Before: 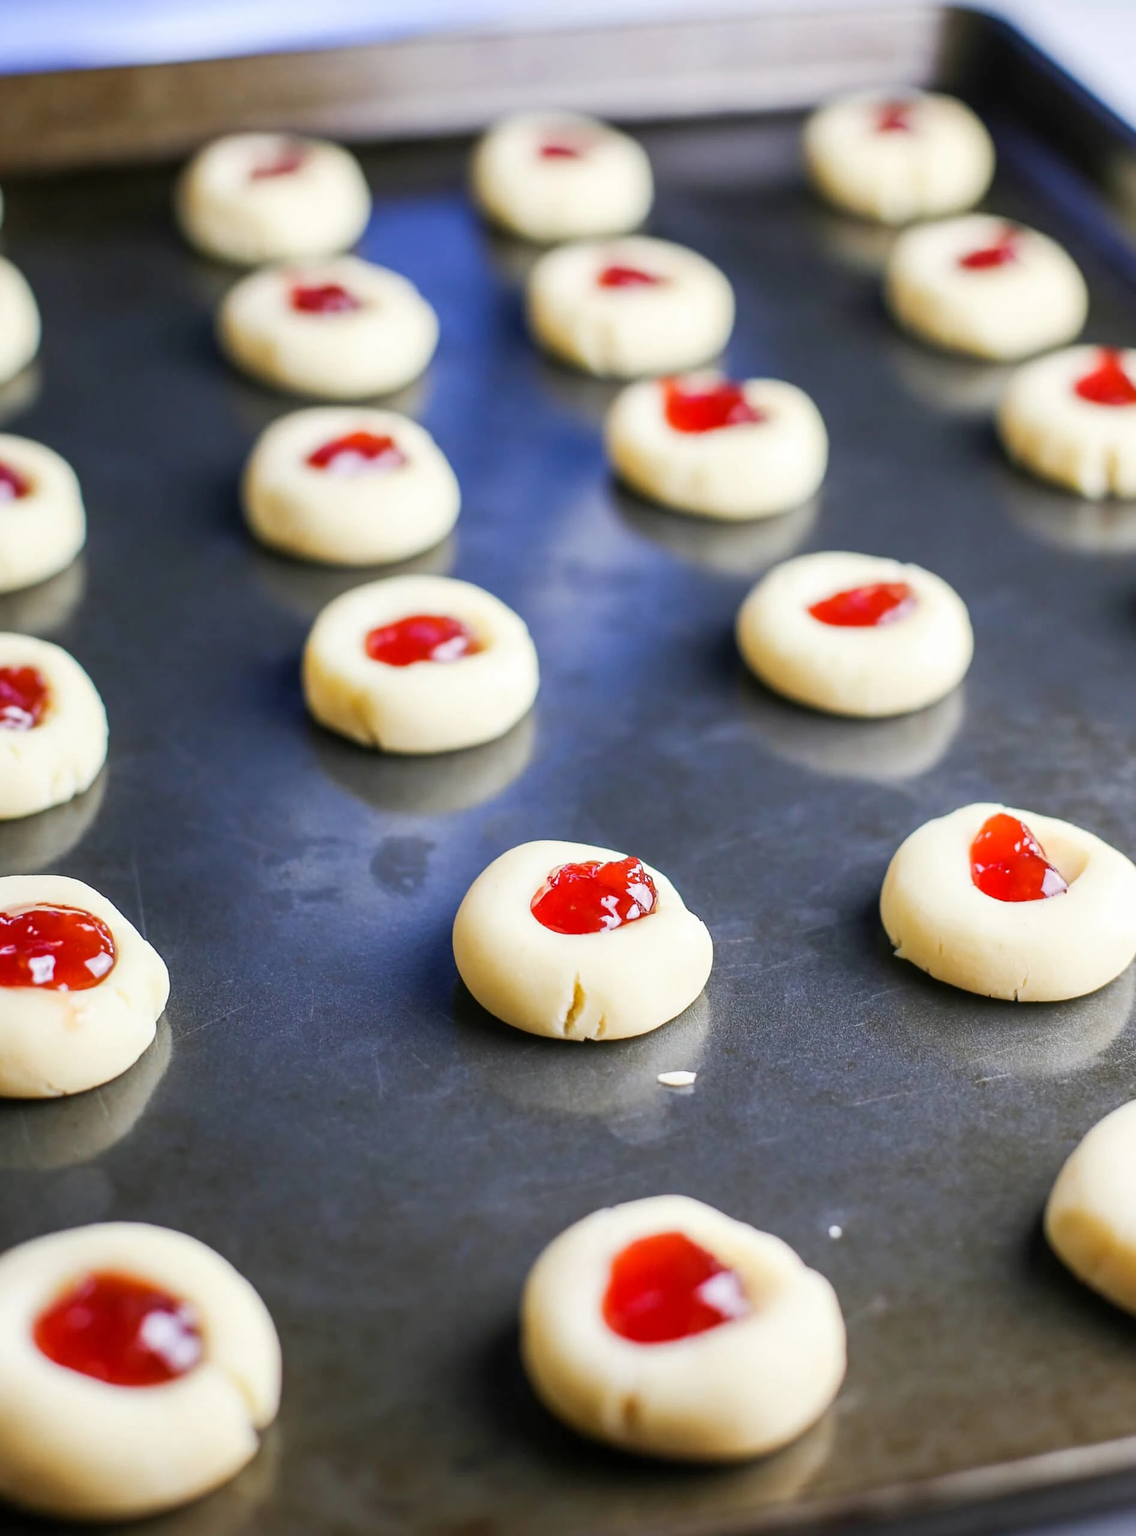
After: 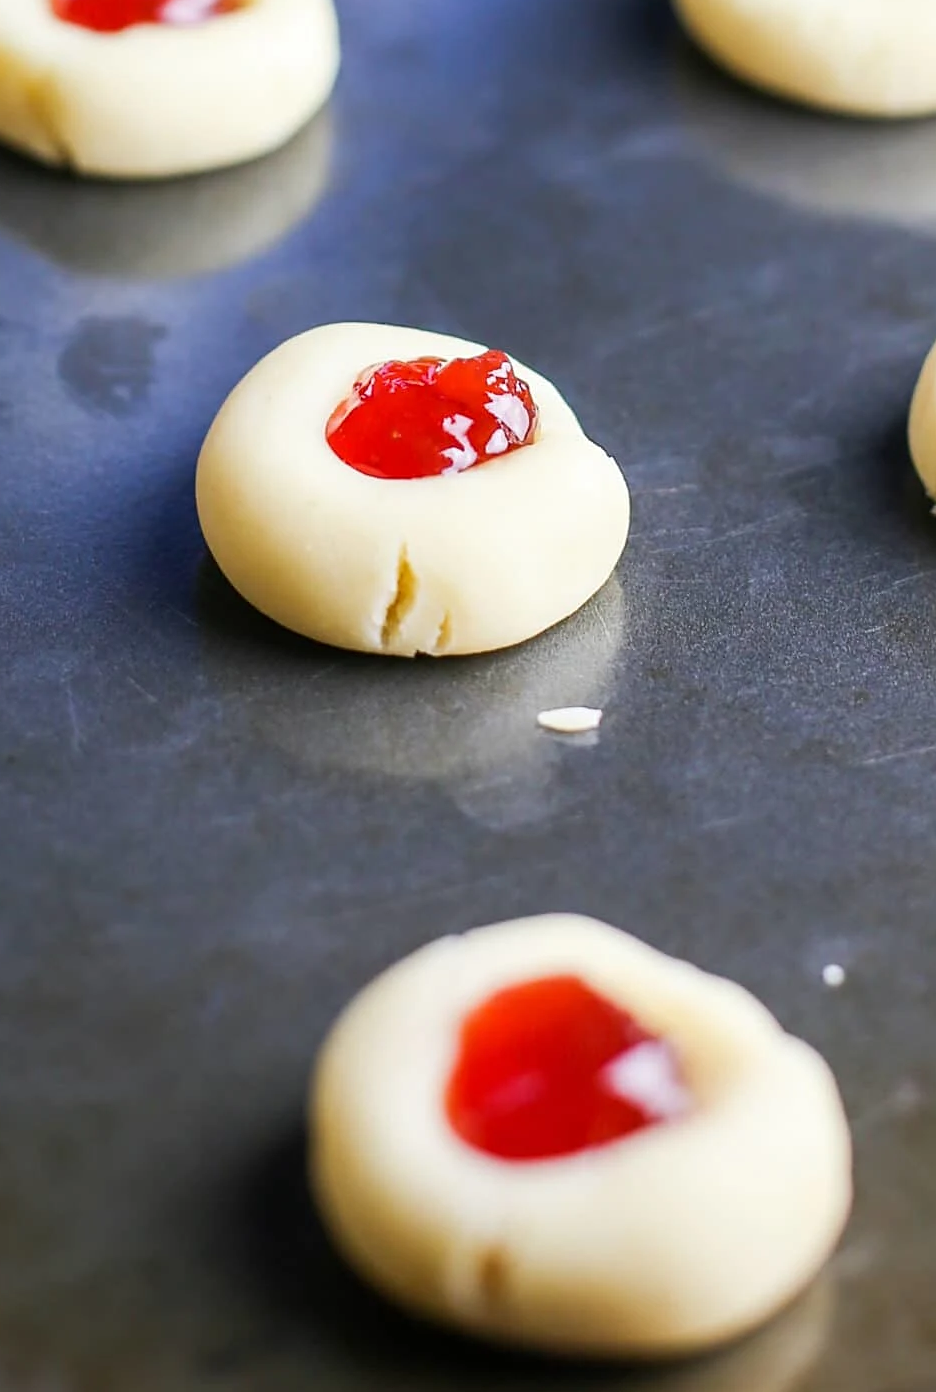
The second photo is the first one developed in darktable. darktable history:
sharpen: amount 0.203
crop: left 29.541%, top 42.122%, right 21.037%, bottom 3.485%
